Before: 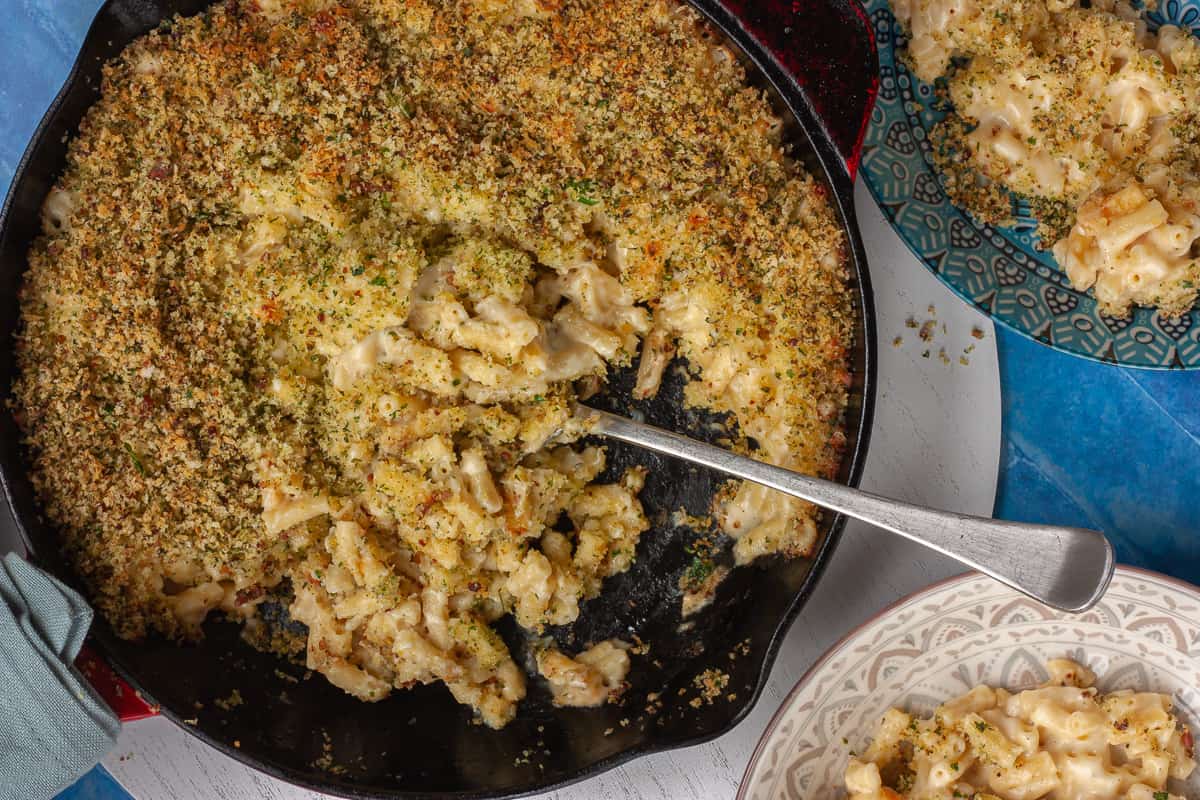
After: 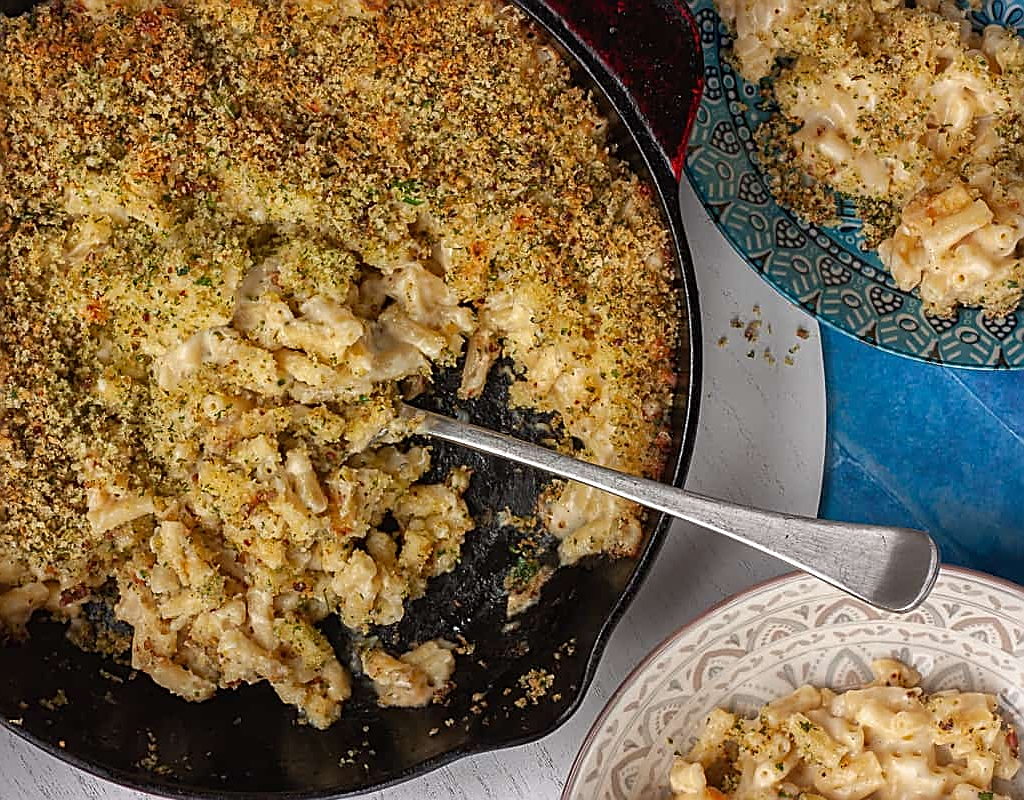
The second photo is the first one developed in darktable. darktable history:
crop and rotate: left 14.658%
sharpen: amount 0.889
